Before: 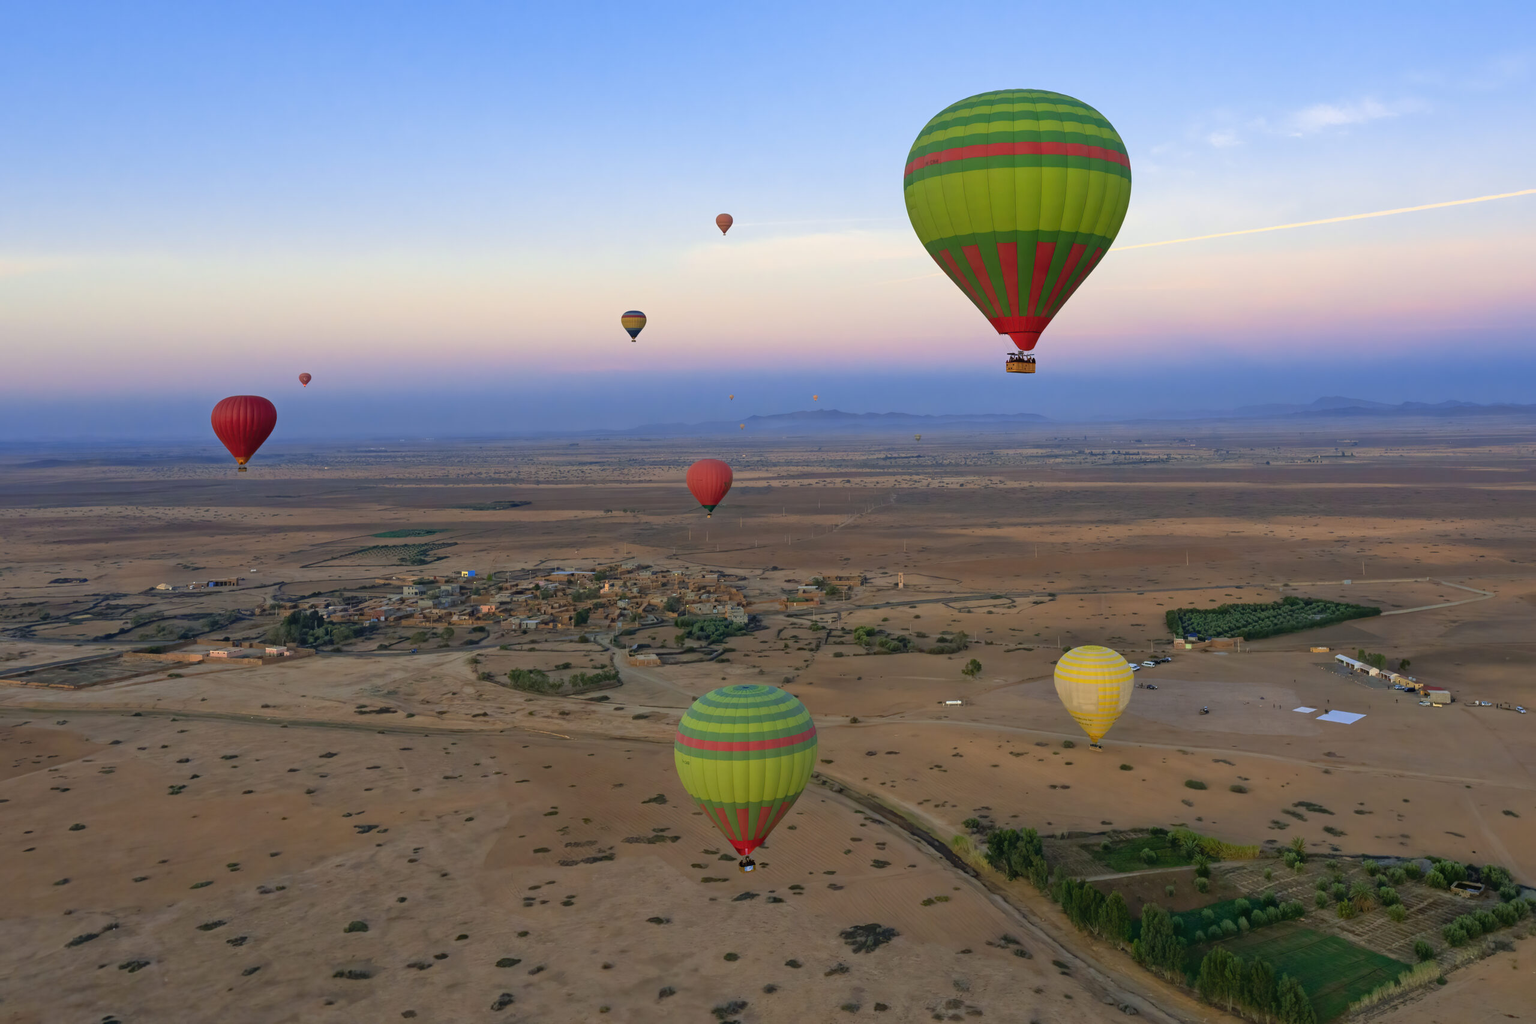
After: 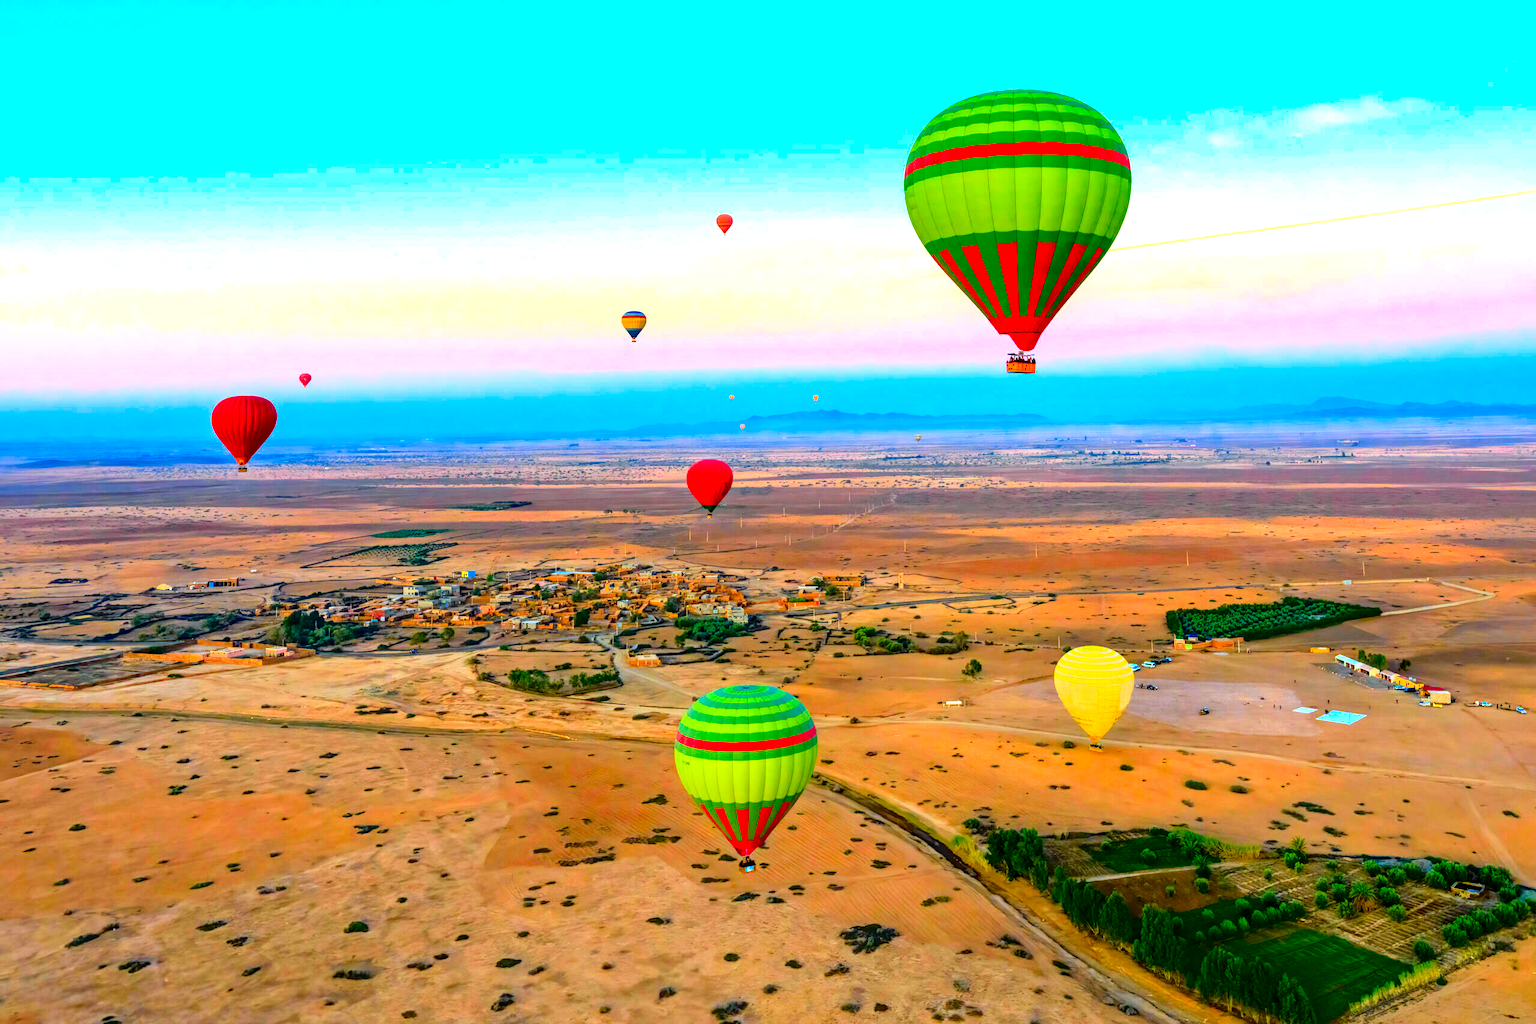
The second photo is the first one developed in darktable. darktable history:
exposure: exposure 0.648 EV, compensate highlight preservation false
color balance rgb: perceptual saturation grading › global saturation 36%, perceptual brilliance grading › global brilliance 10%, global vibrance 20%
local contrast: detail 130%
tone curve: curves: ch0 [(0, 0.021) (0.049, 0.044) (0.157, 0.131) (0.359, 0.419) (0.469, 0.544) (0.634, 0.722) (0.839, 0.909) (0.998, 0.978)]; ch1 [(0, 0) (0.437, 0.408) (0.472, 0.47) (0.502, 0.503) (0.527, 0.53) (0.564, 0.573) (0.614, 0.654) (0.669, 0.748) (0.859, 0.899) (1, 1)]; ch2 [(0, 0) (0.33, 0.301) (0.421, 0.443) (0.487, 0.504) (0.502, 0.509) (0.535, 0.537) (0.565, 0.595) (0.608, 0.667) (1, 1)], color space Lab, independent channels, preserve colors none
color correction: highlights a* -0.137, highlights b* -5.91, shadows a* -0.137, shadows b* -0.137
contrast brightness saturation: contrast 0.18, saturation 0.3
